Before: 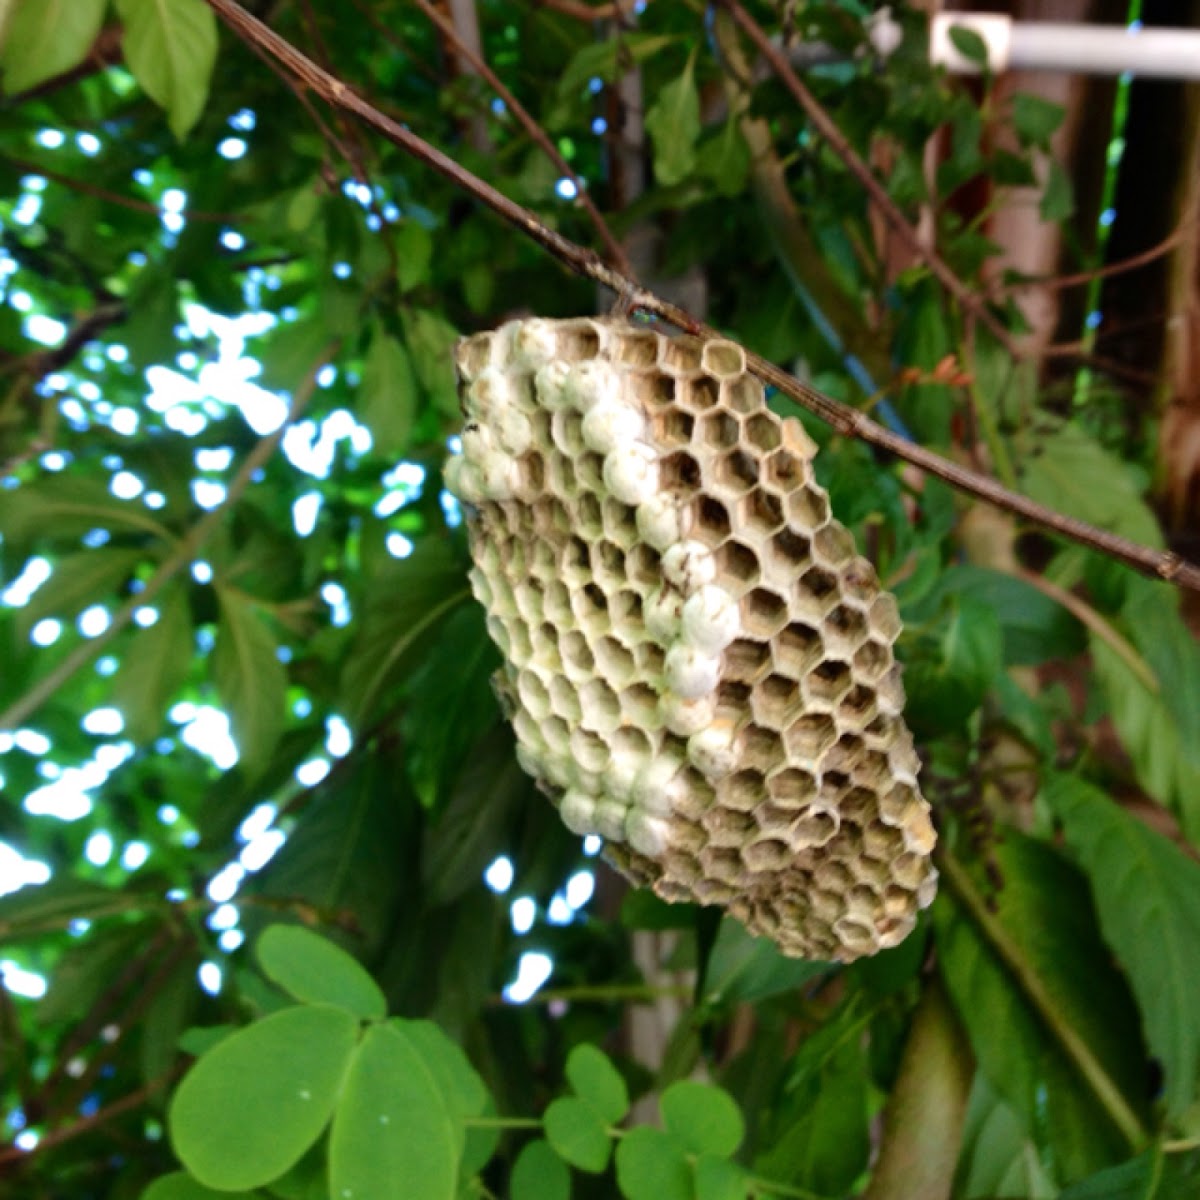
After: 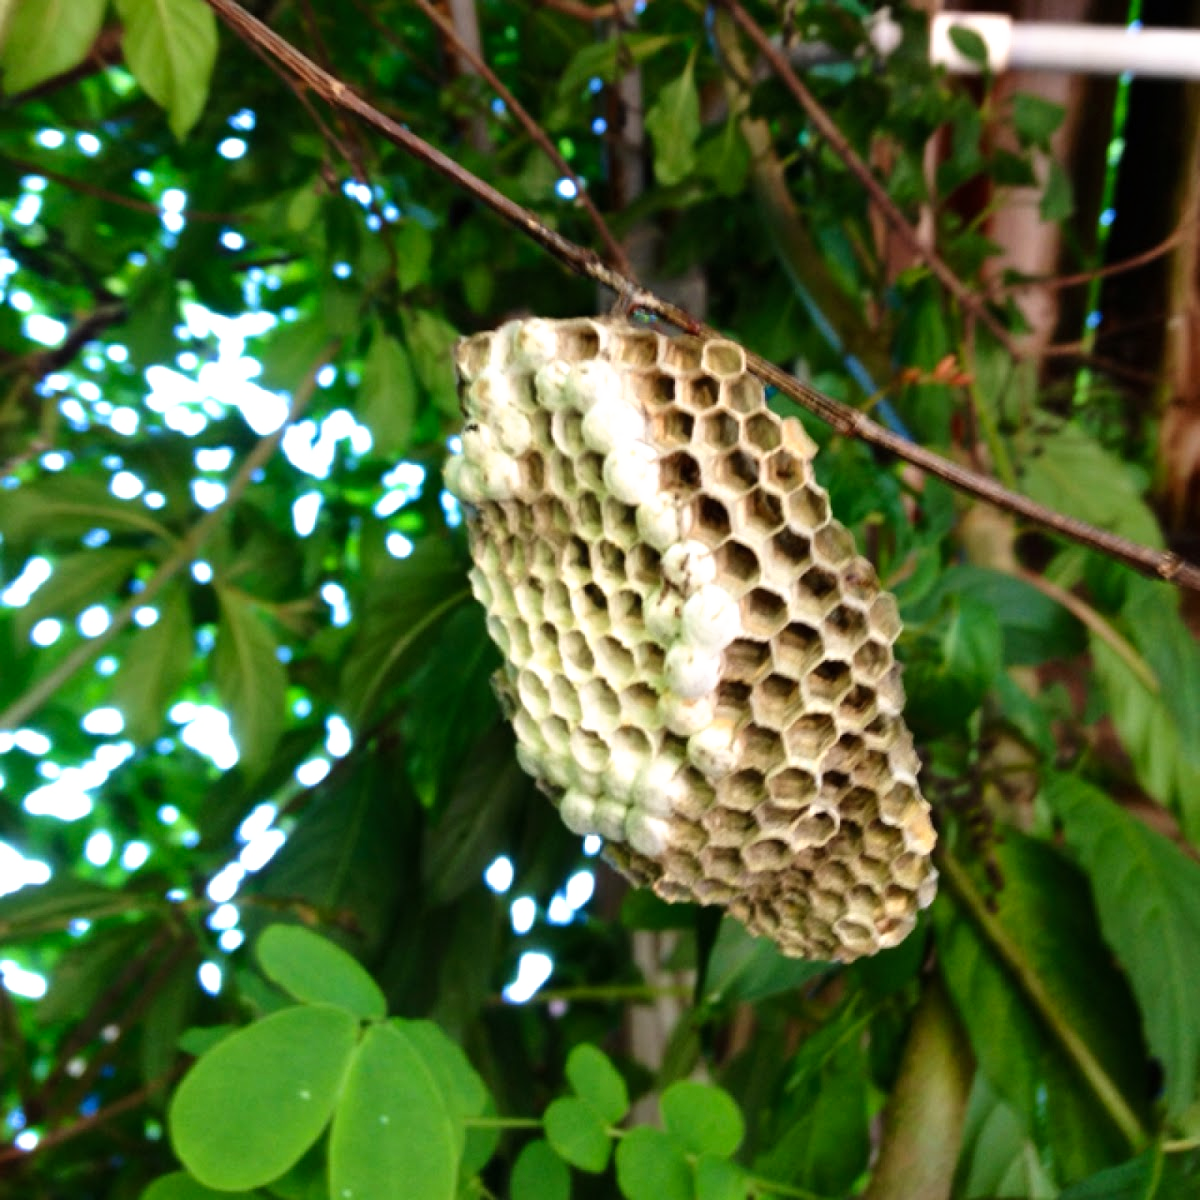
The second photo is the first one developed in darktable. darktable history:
tone curve: curves: ch0 [(0, 0) (0.003, 0.002) (0.011, 0.009) (0.025, 0.021) (0.044, 0.037) (0.069, 0.058) (0.1, 0.083) (0.136, 0.122) (0.177, 0.165) (0.224, 0.216) (0.277, 0.277) (0.335, 0.344) (0.399, 0.418) (0.468, 0.499) (0.543, 0.586) (0.623, 0.679) (0.709, 0.779) (0.801, 0.877) (0.898, 0.977) (1, 1)], preserve colors none
